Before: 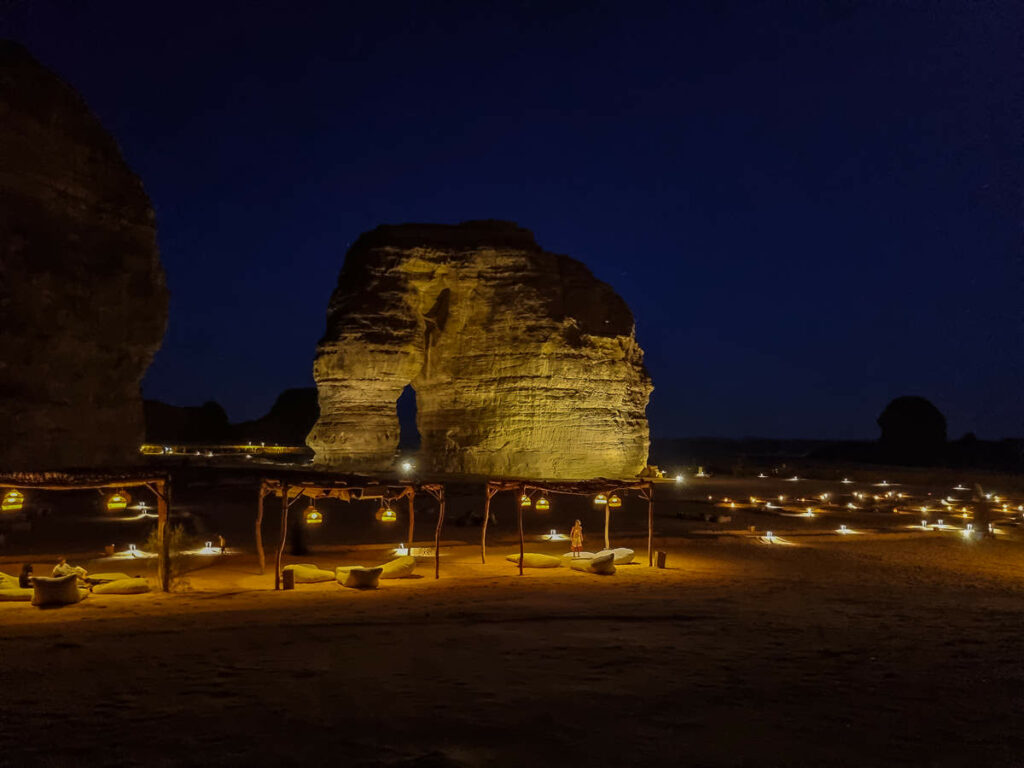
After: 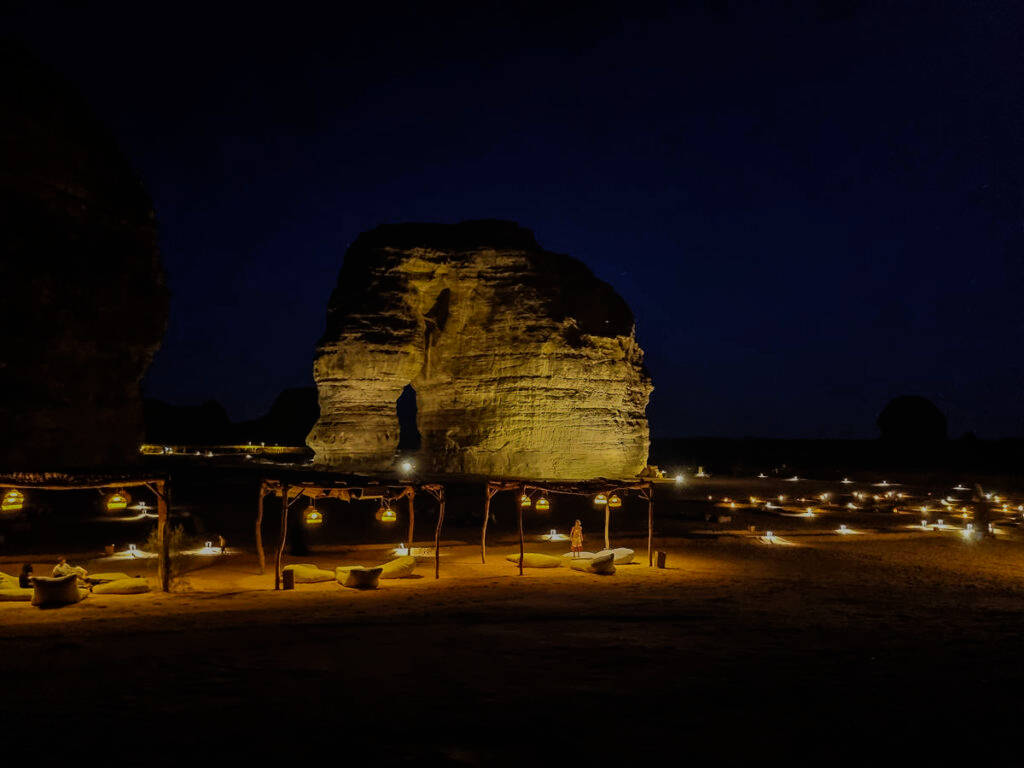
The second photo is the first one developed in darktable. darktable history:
filmic rgb: black relative exposure -7.12 EV, white relative exposure 5.37 EV, hardness 3.03
local contrast: mode bilateral grid, contrast 99, coarseness 99, detail 91%, midtone range 0.2
